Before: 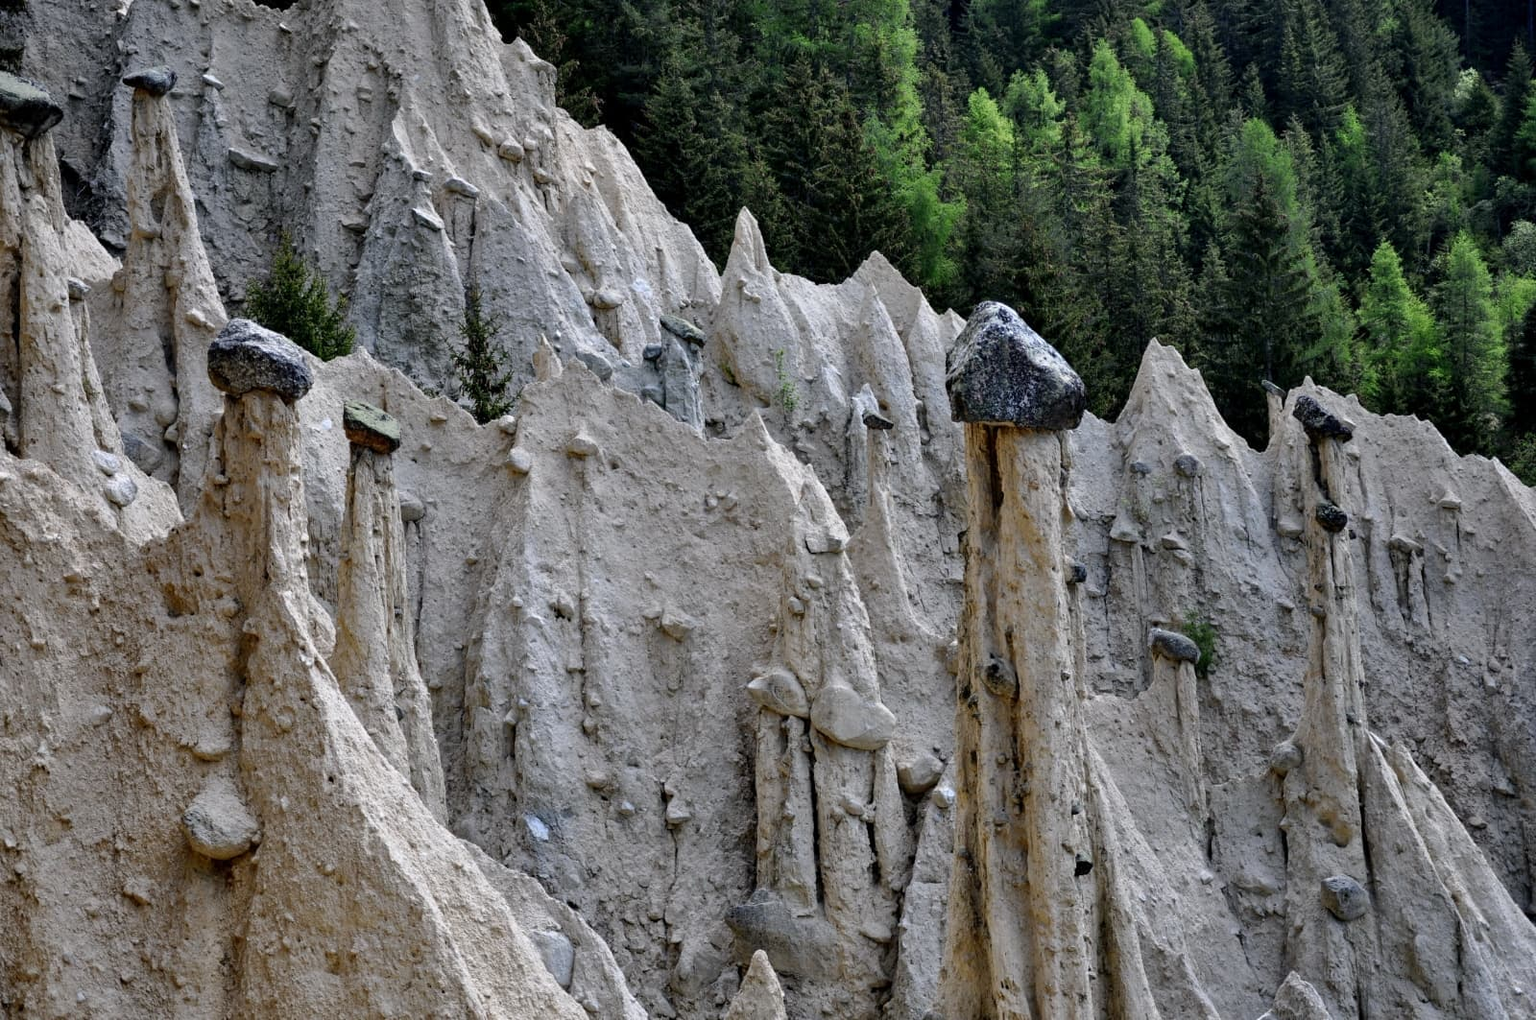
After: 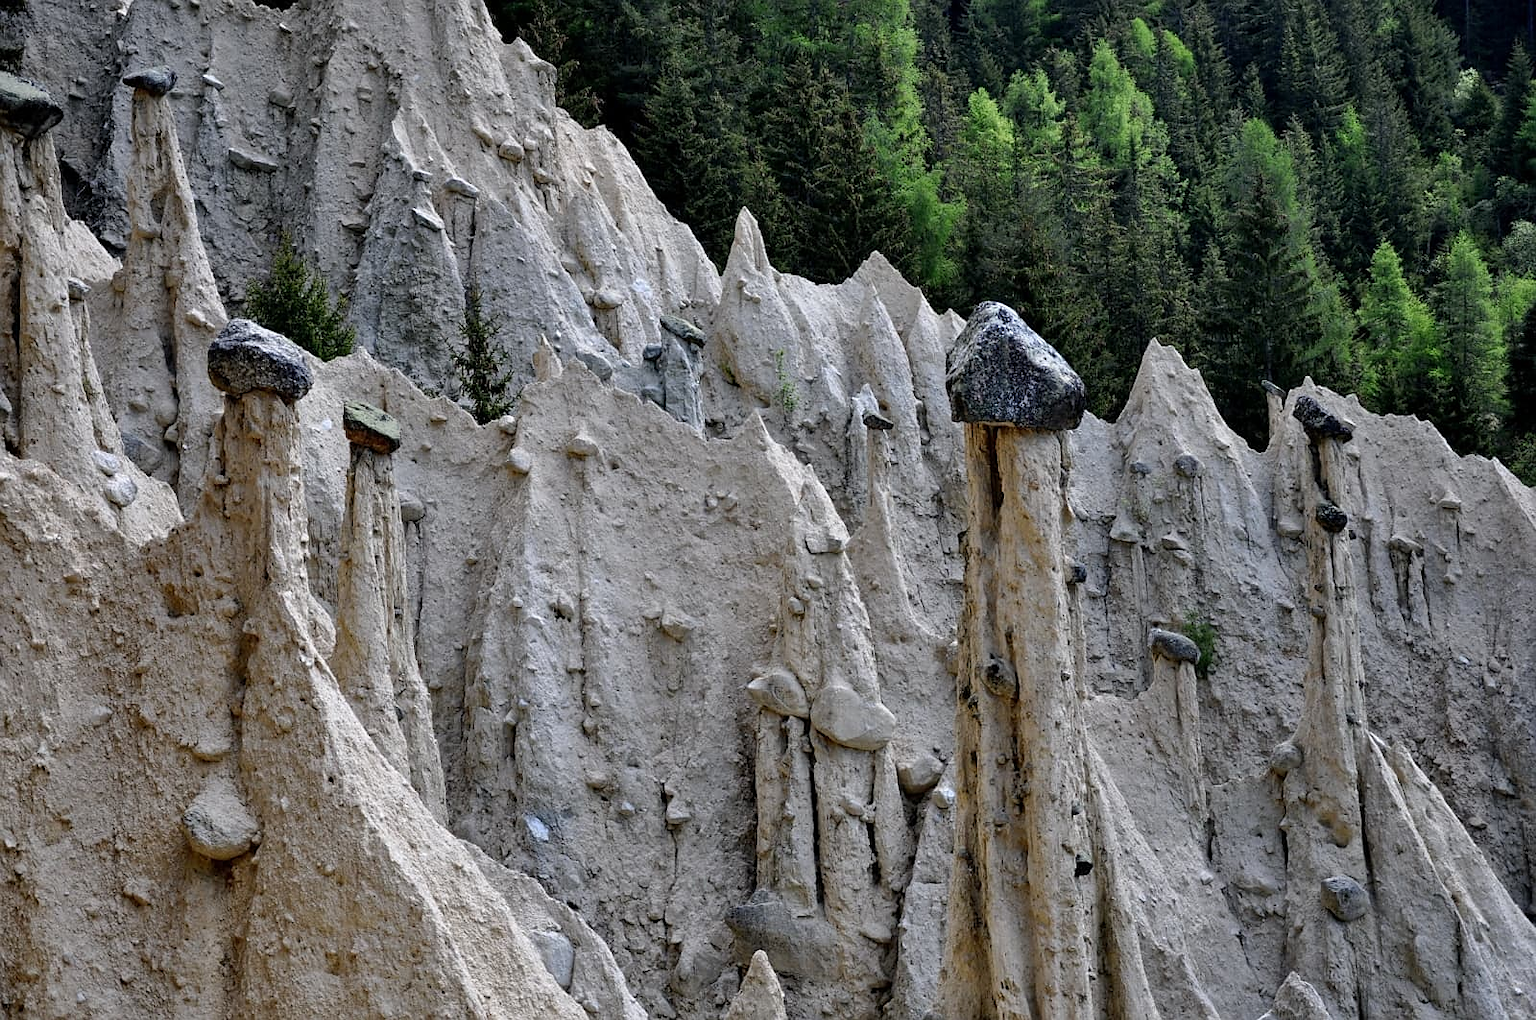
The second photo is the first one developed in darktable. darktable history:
sharpen: radius 0.983, amount 0.613
color correction: highlights a* 0.011, highlights b* -0.281
